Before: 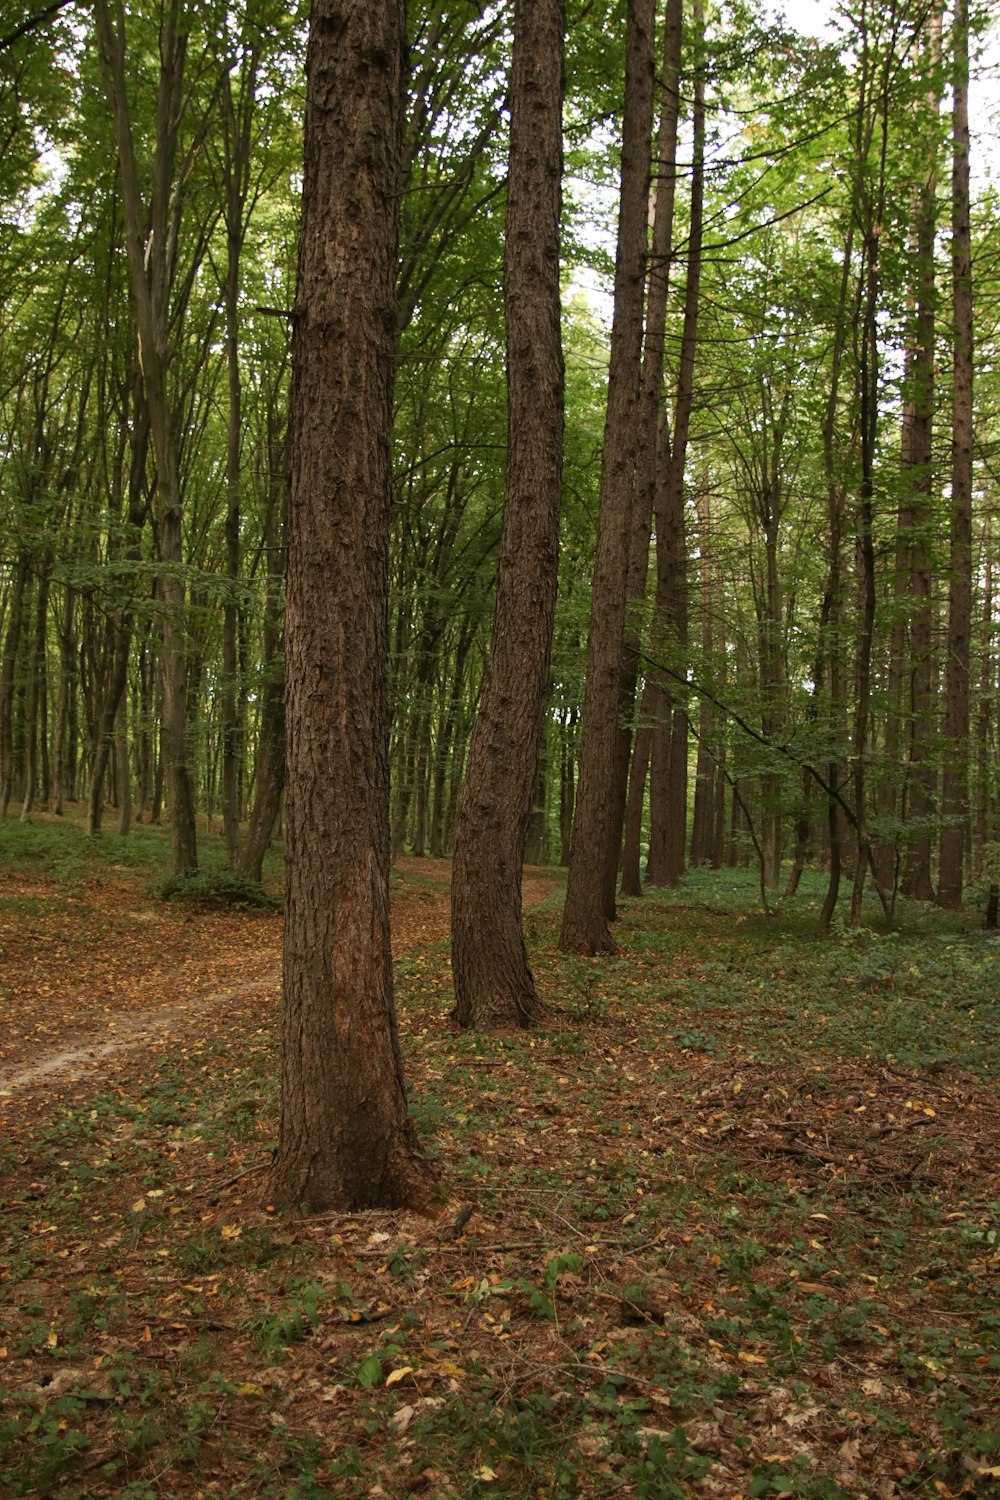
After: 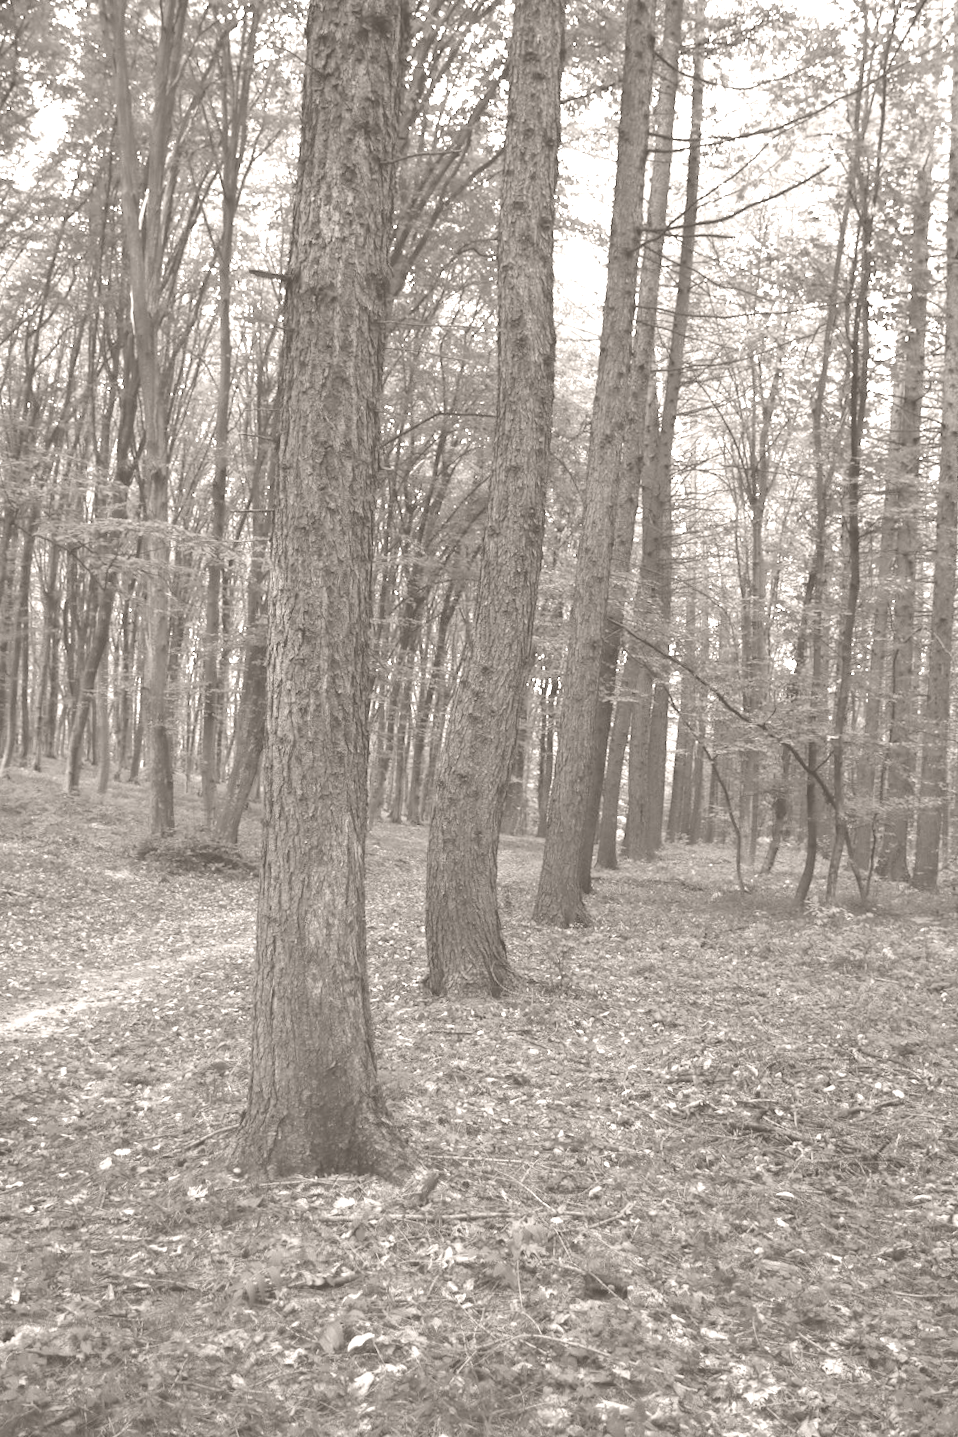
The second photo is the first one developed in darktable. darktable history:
color zones: curves: ch1 [(0.24, 0.634) (0.75, 0.5)]; ch2 [(0.253, 0.437) (0.745, 0.491)], mix 102.12%
crop and rotate: angle -1.69°
exposure: black level correction 0, exposure 0.4 EV, compensate exposure bias true, compensate highlight preservation false
colorize: hue 34.49°, saturation 35.33%, source mix 100%, lightness 55%, version 1
